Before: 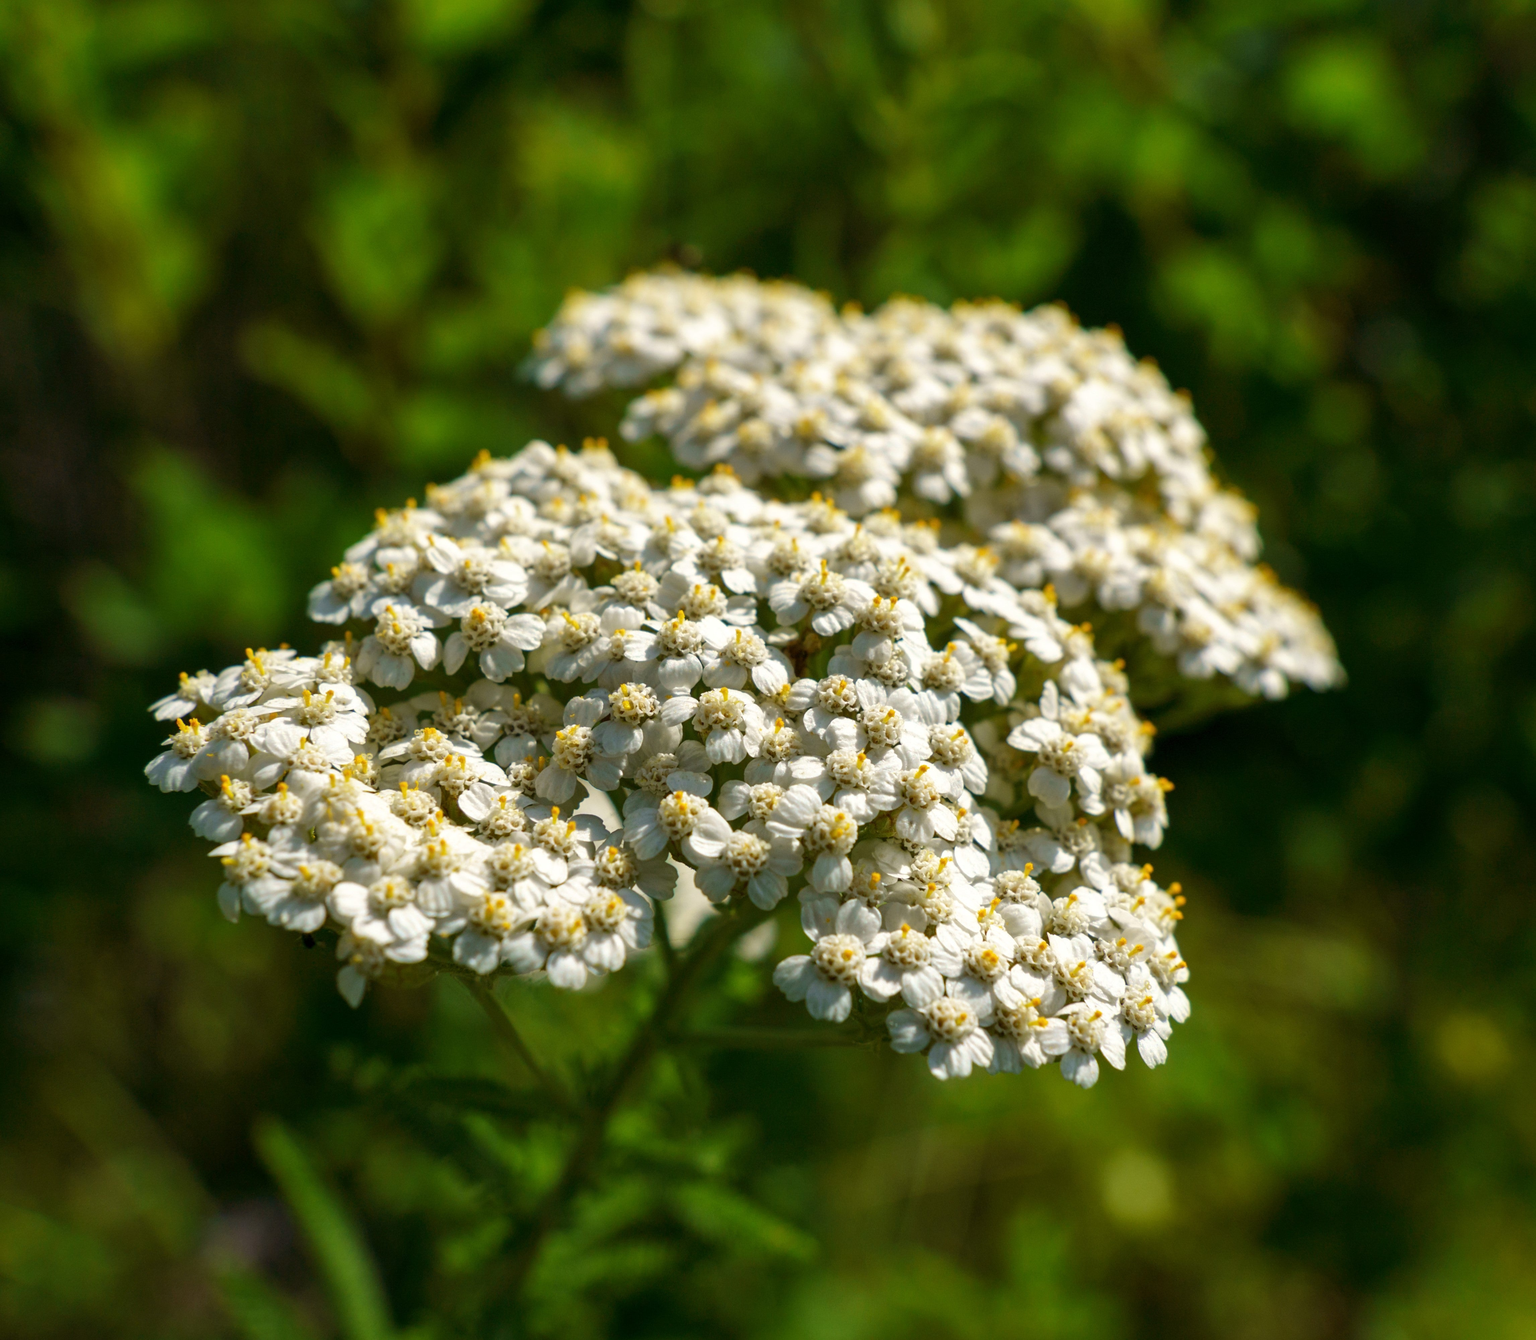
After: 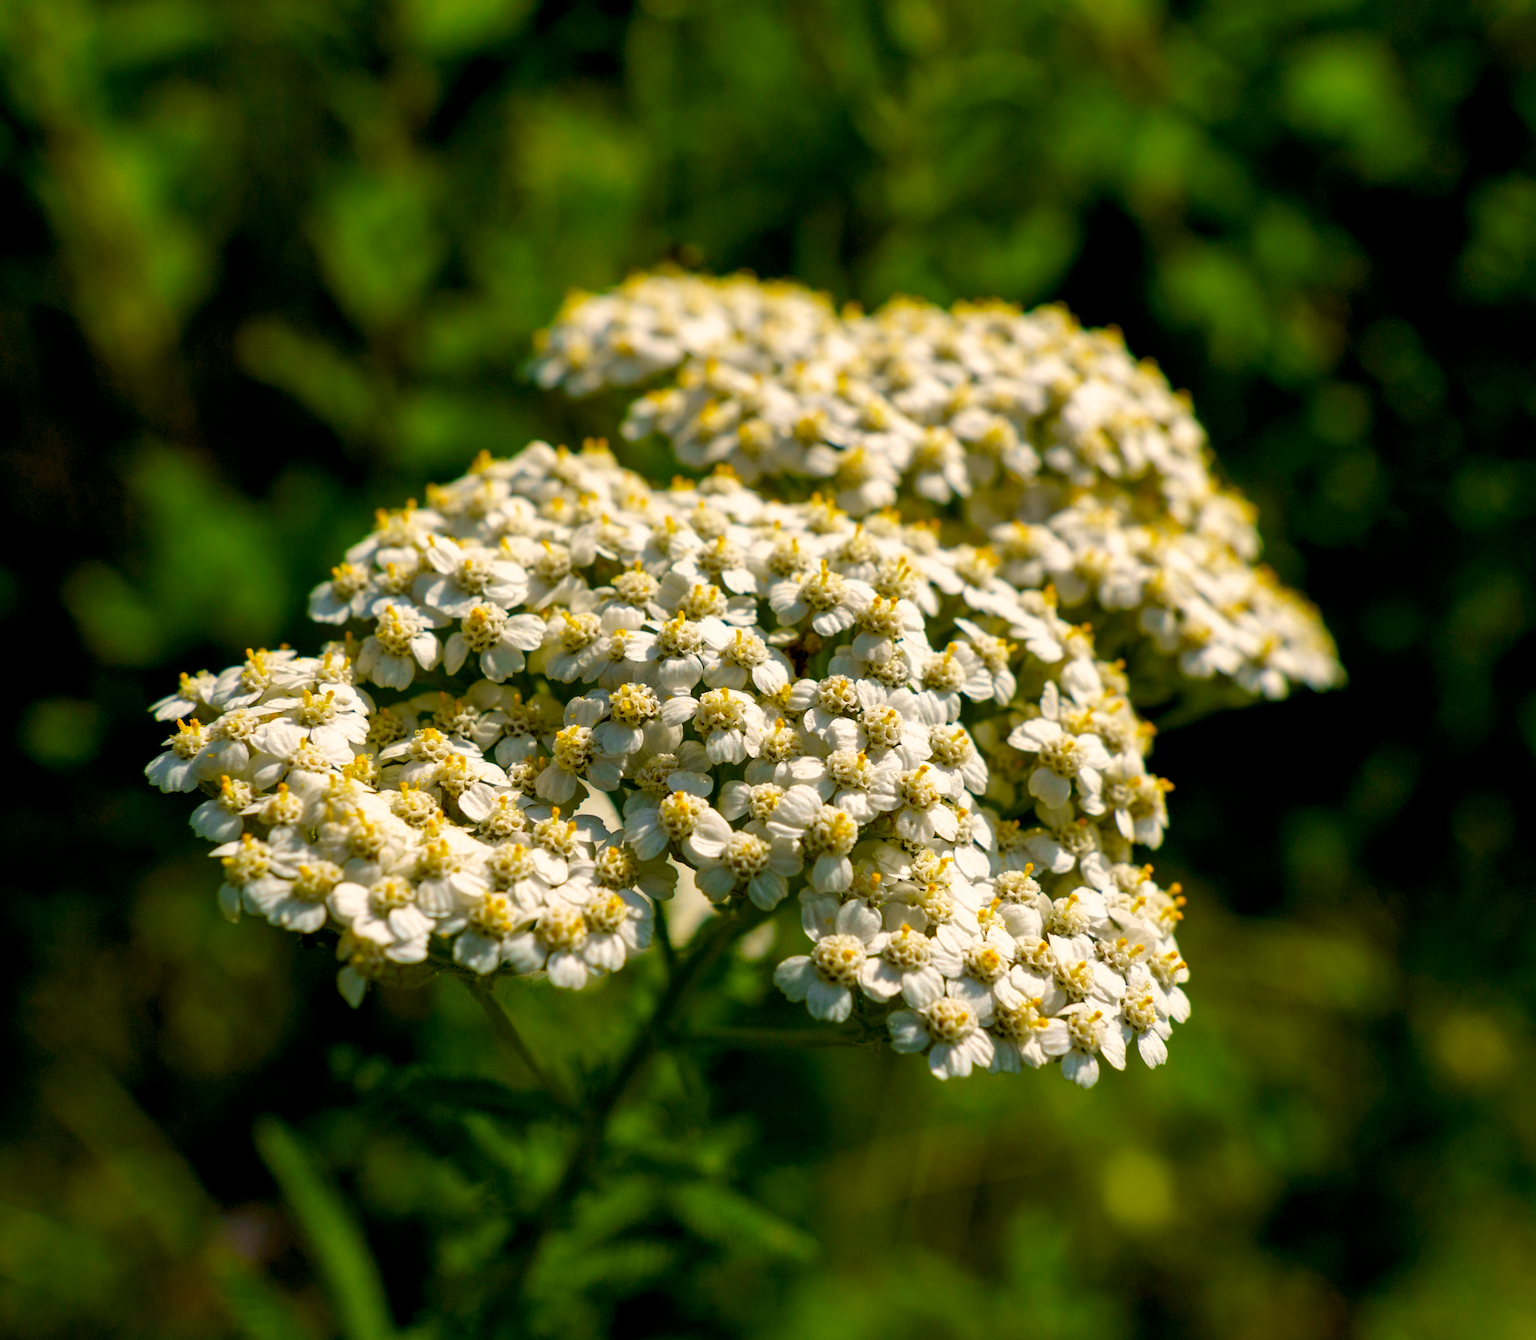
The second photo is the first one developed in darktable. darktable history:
color balance rgb: highlights gain › chroma 1.704%, highlights gain › hue 56.59°, global offset › luminance -0.871%, perceptual saturation grading › global saturation 30.562%, global vibrance 20%
